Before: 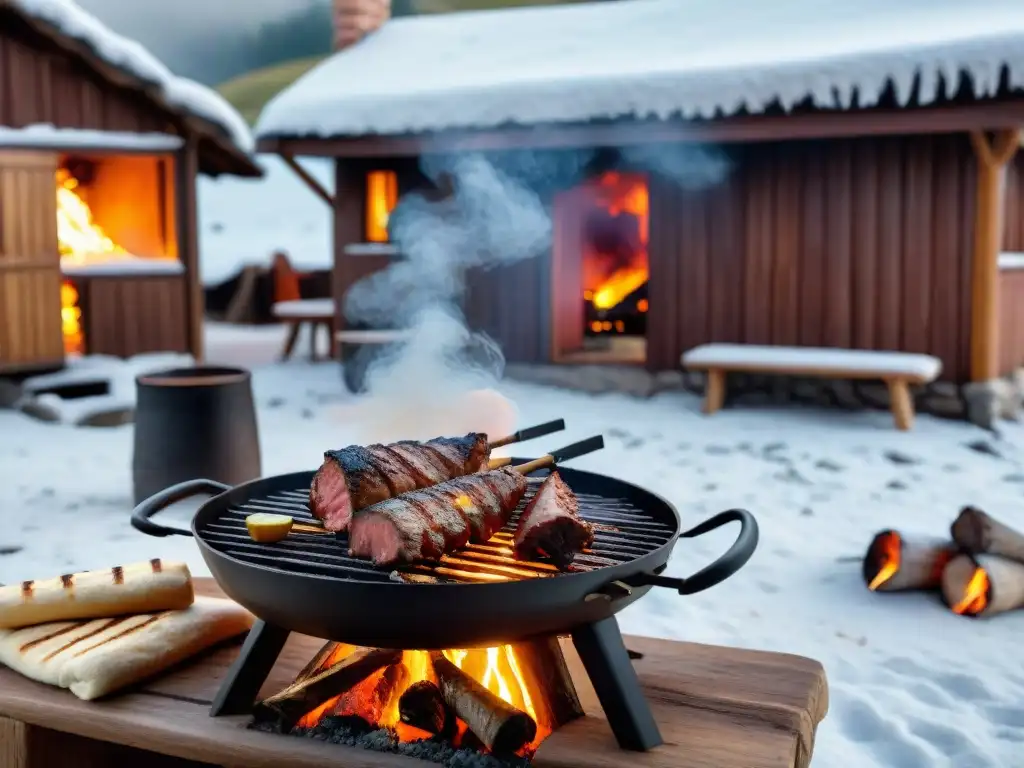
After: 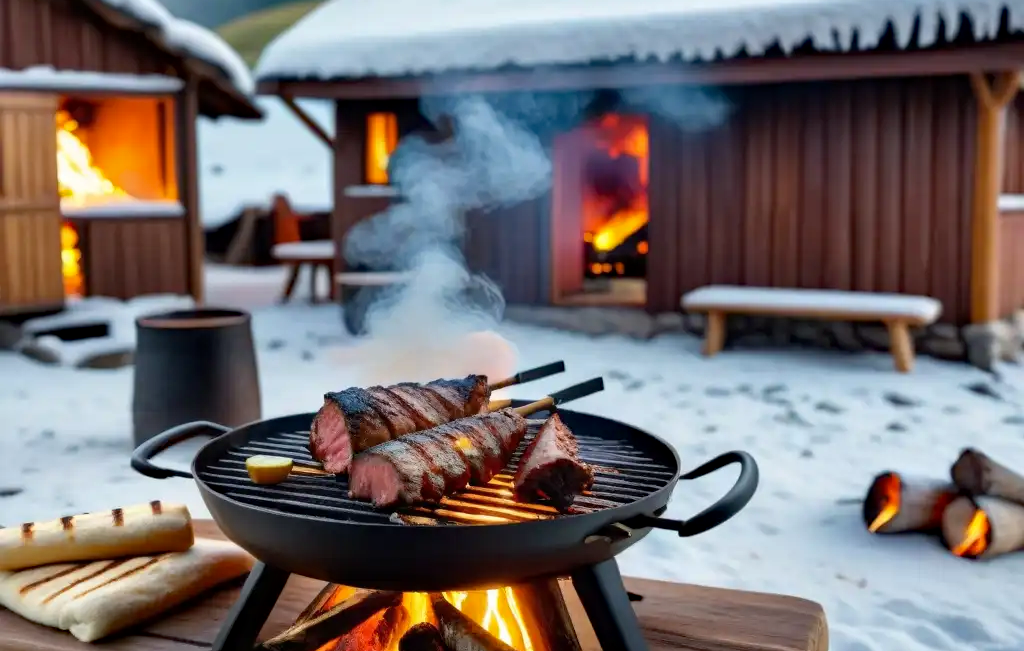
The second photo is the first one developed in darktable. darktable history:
haze removal: adaptive false
crop: top 7.603%, bottom 7.545%
